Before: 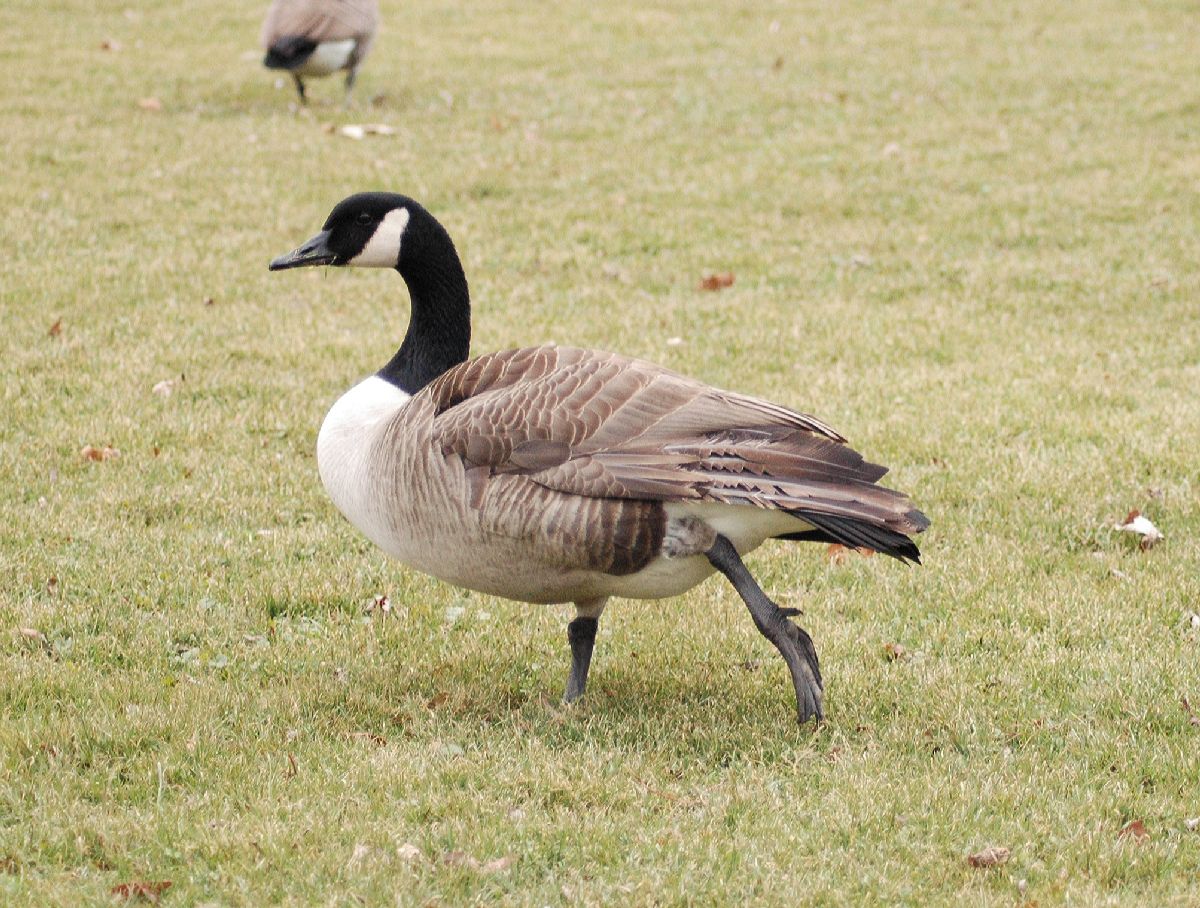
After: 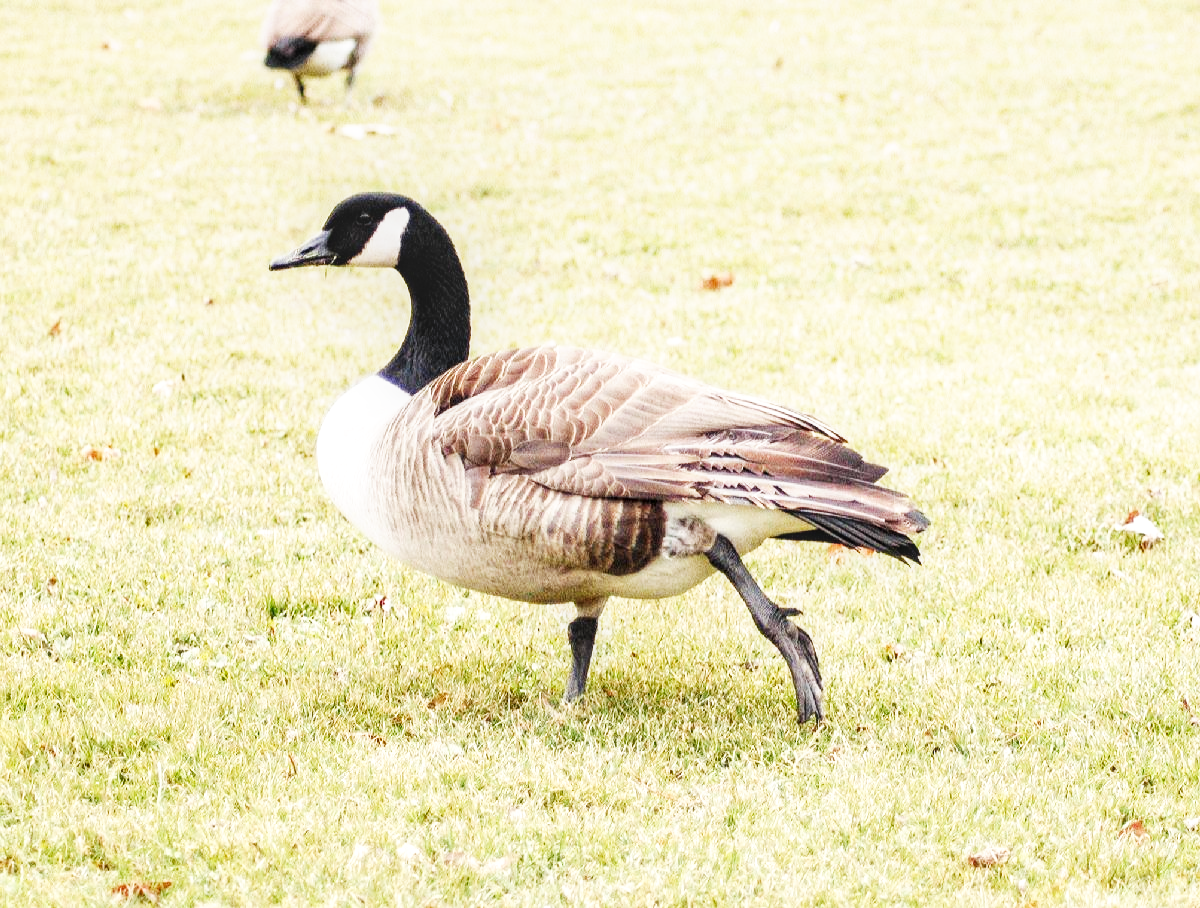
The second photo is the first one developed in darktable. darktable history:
base curve: curves: ch0 [(0, 0) (0.007, 0.004) (0.027, 0.03) (0.046, 0.07) (0.207, 0.54) (0.442, 0.872) (0.673, 0.972) (1, 1)], preserve colors none
local contrast: on, module defaults
